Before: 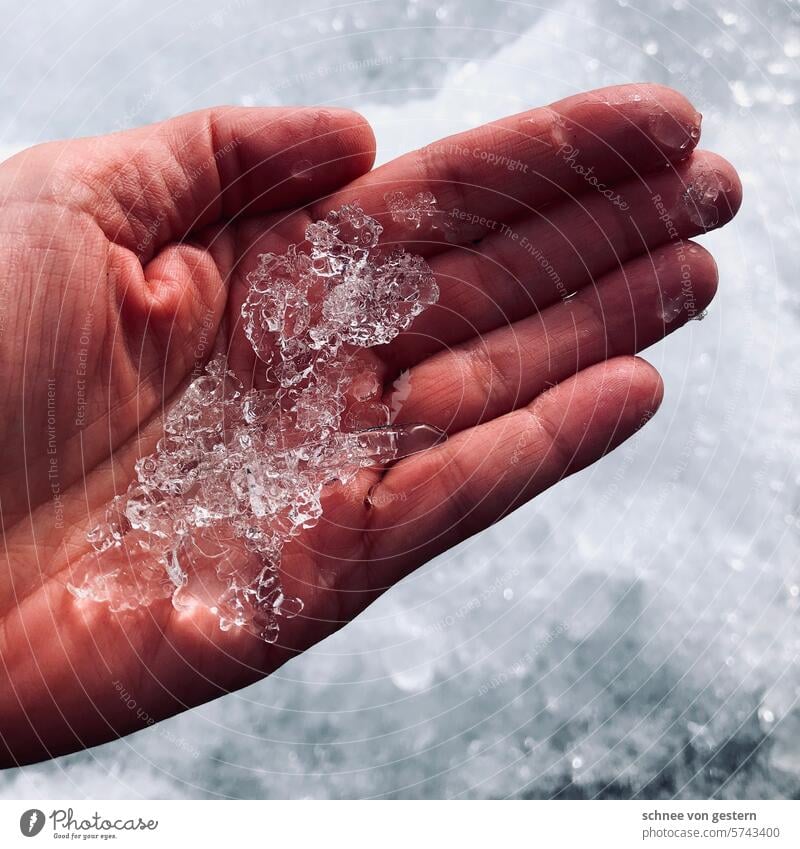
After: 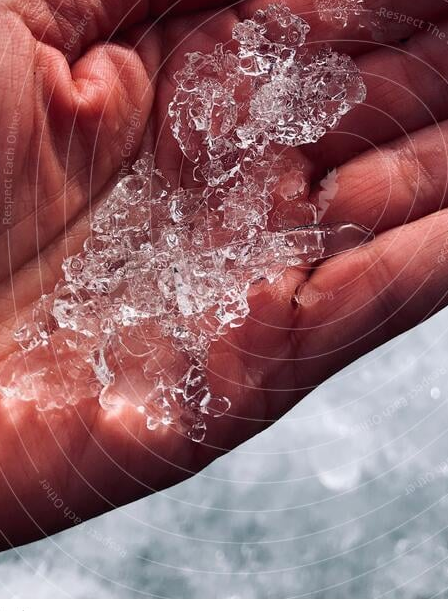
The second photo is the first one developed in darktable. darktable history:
crop: left 9.162%, top 23.71%, right 34.819%, bottom 4.272%
